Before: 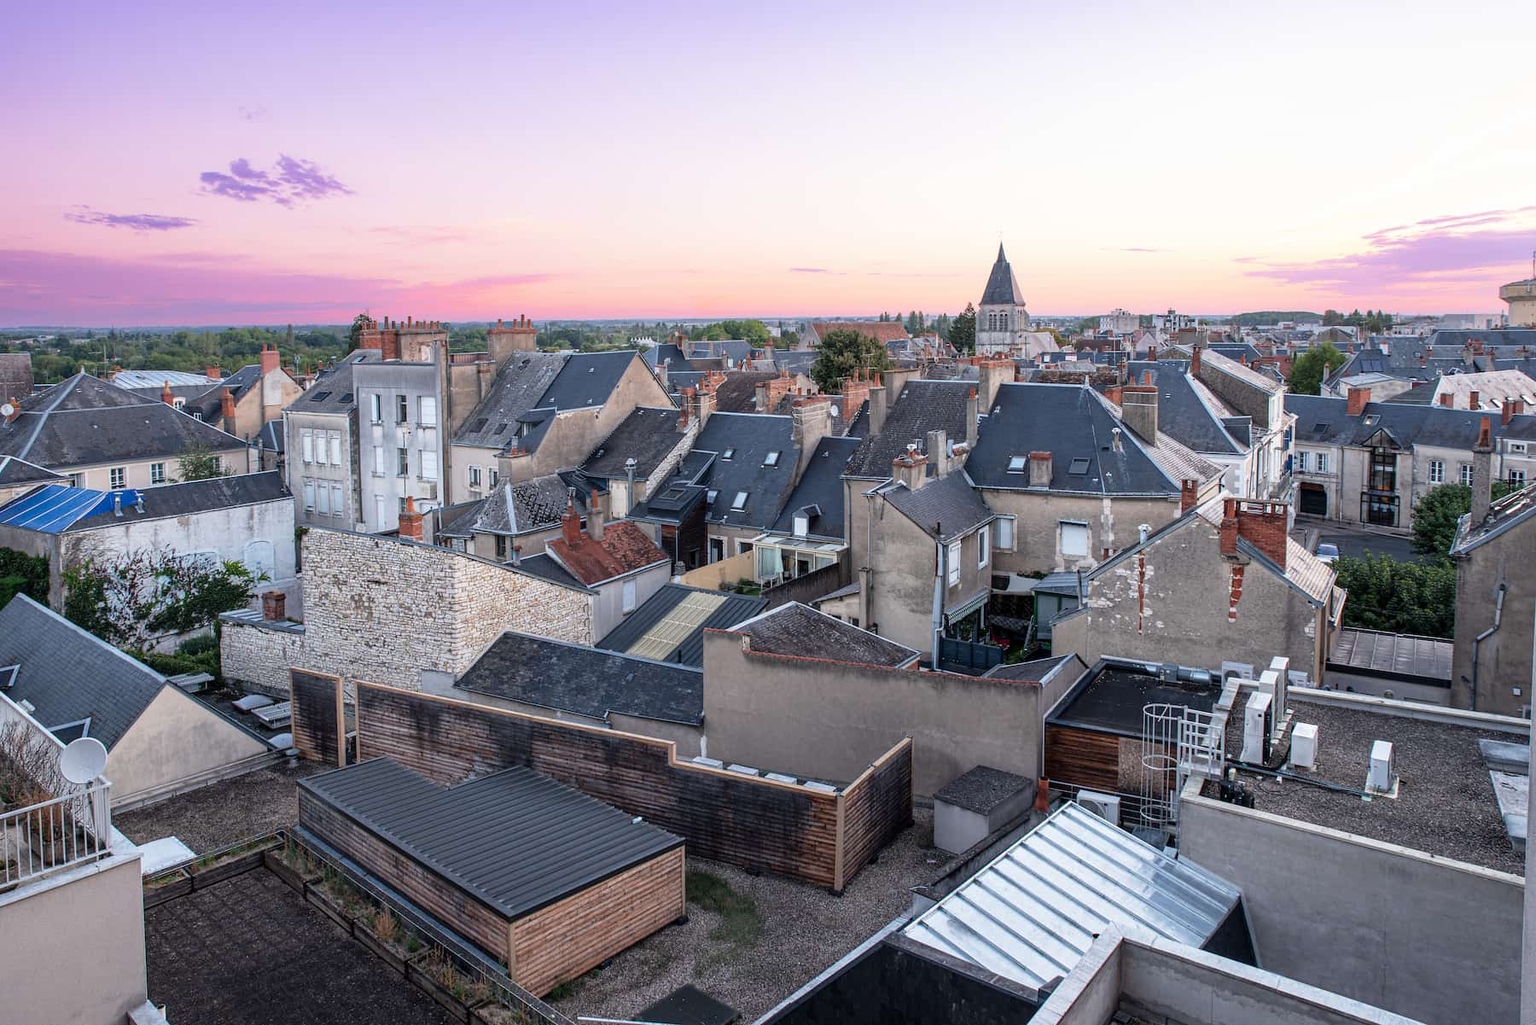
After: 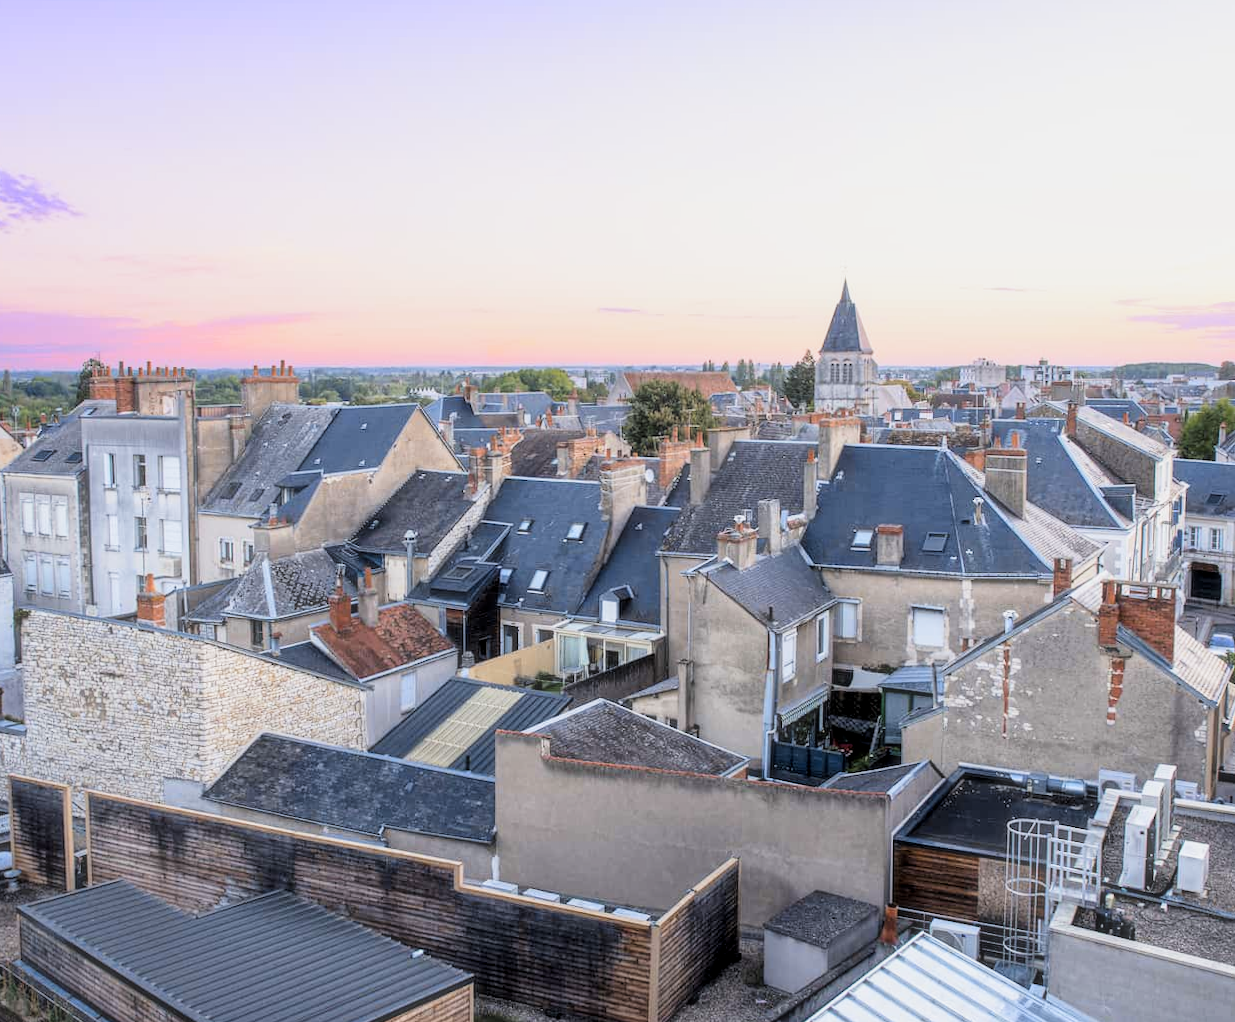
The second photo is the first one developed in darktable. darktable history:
local contrast: highlights 100%, shadows 100%, detail 120%, midtone range 0.2
rotate and perspective: rotation 0.174°, lens shift (vertical) 0.013, lens shift (horizontal) 0.019, shear 0.001, automatic cropping original format, crop left 0.007, crop right 0.991, crop top 0.016, crop bottom 0.997
filmic rgb: middle gray luminance 18.42%, black relative exposure -9 EV, white relative exposure 3.75 EV, threshold 6 EV, target black luminance 0%, hardness 4.85, latitude 67.35%, contrast 0.955, highlights saturation mix 20%, shadows ↔ highlights balance 21.36%, add noise in highlights 0, preserve chrominance luminance Y, color science v3 (2019), use custom middle-gray values true, iterations of high-quality reconstruction 0, contrast in highlights soft, enable highlight reconstruction true
crop: left 18.479%, right 12.2%, bottom 13.971%
color contrast: green-magenta contrast 0.85, blue-yellow contrast 1.25, unbound 0
exposure: exposure 0.636 EV, compensate highlight preservation false
haze removal: strength -0.09, distance 0.358, compatibility mode true, adaptive false
